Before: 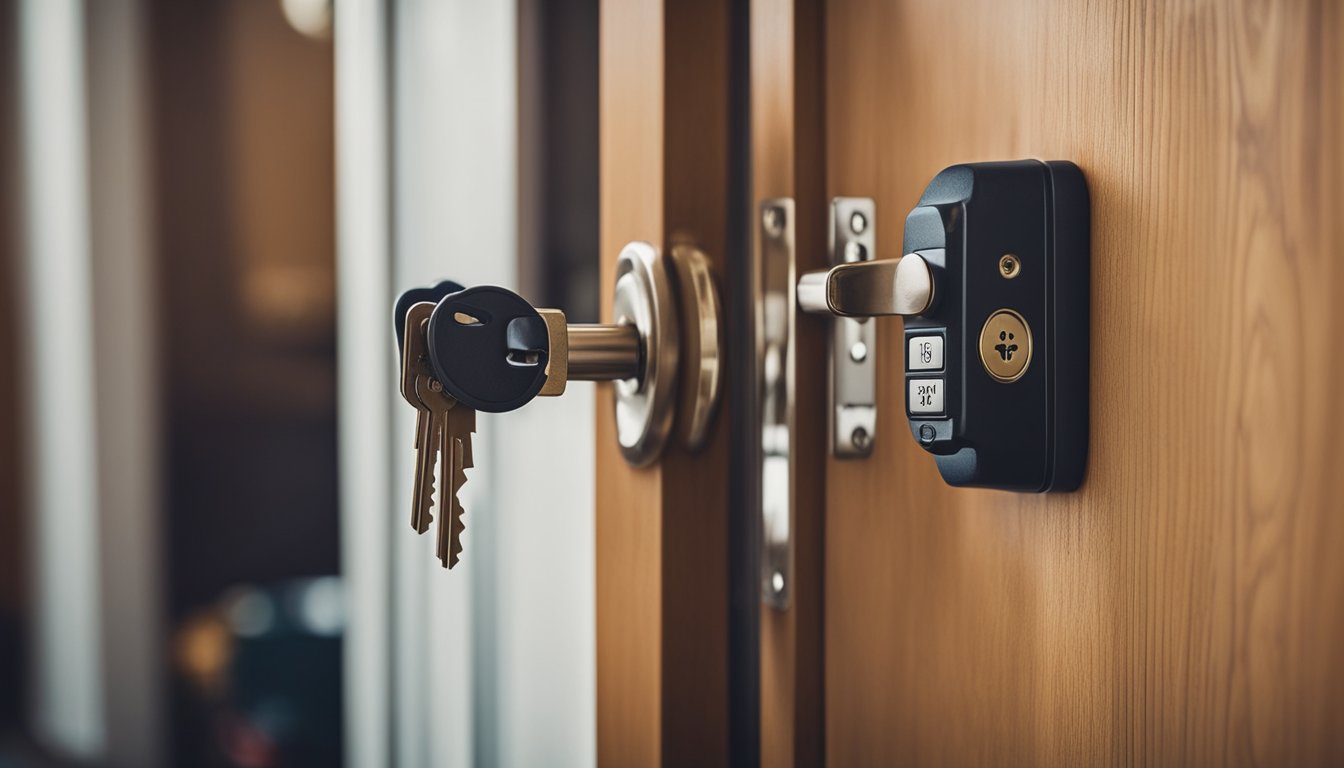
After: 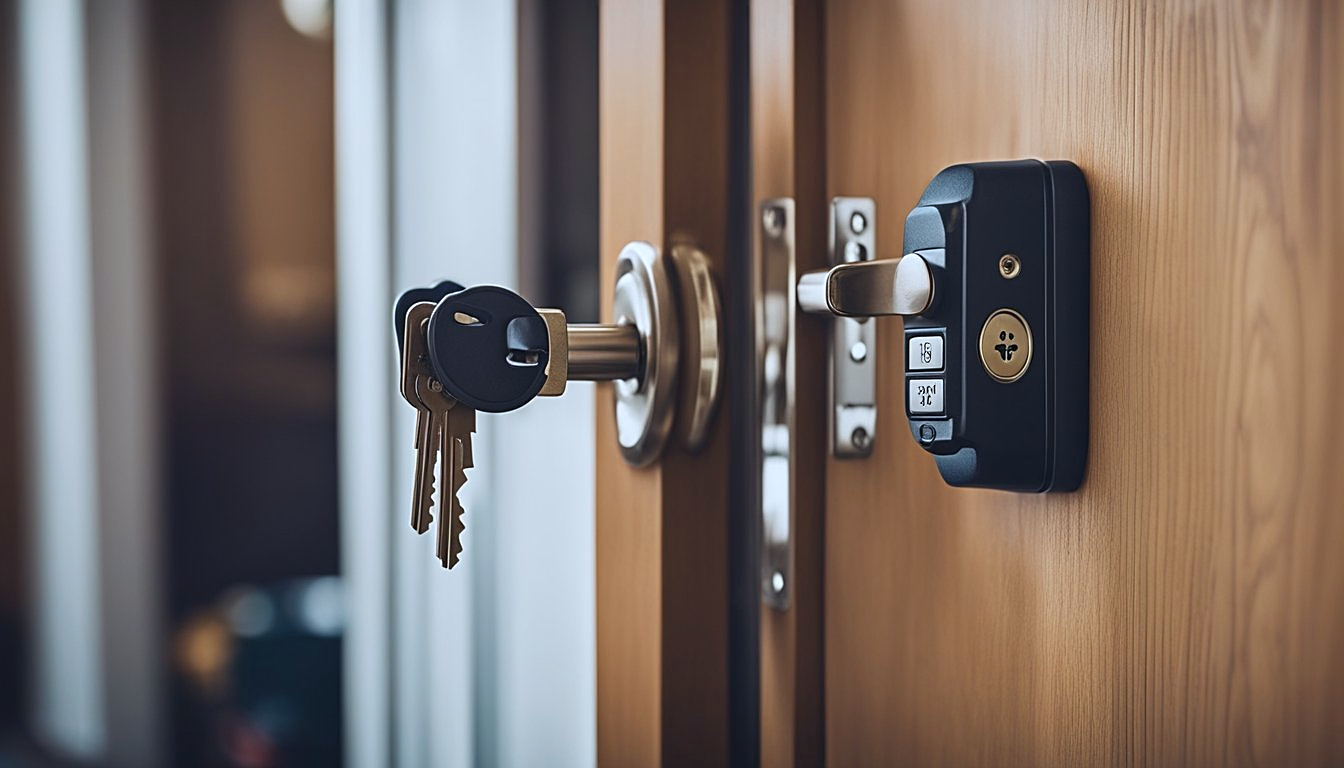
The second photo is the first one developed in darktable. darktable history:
sharpen: on, module defaults
color calibration: x 0.37, y 0.382, temperature 4313.32 K
